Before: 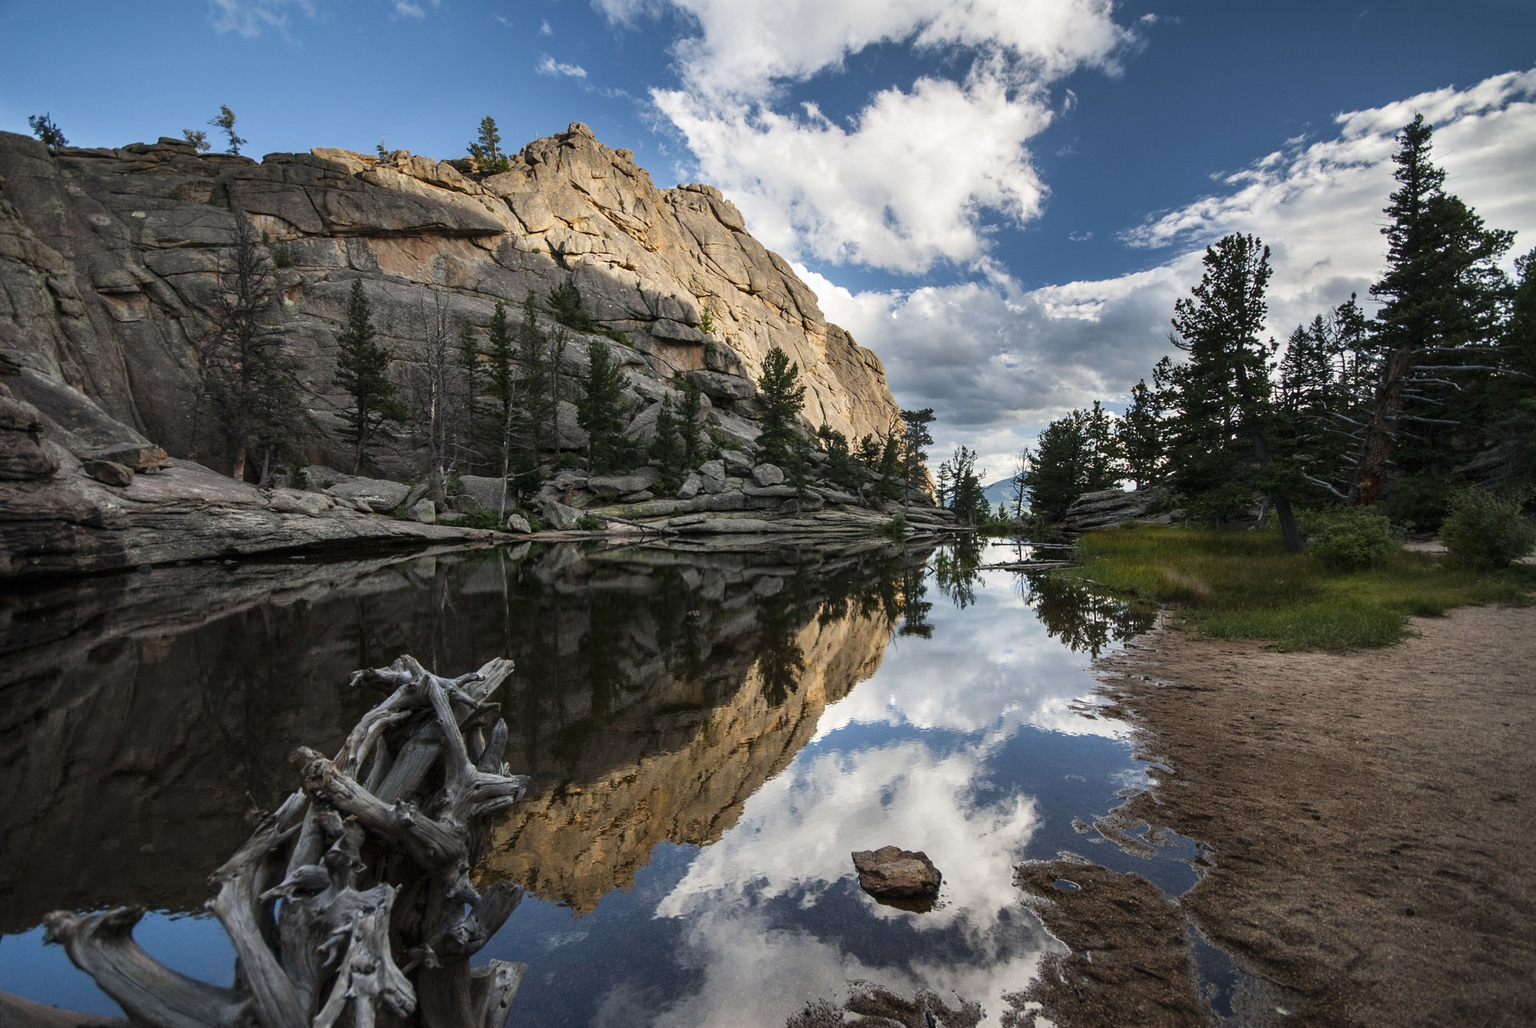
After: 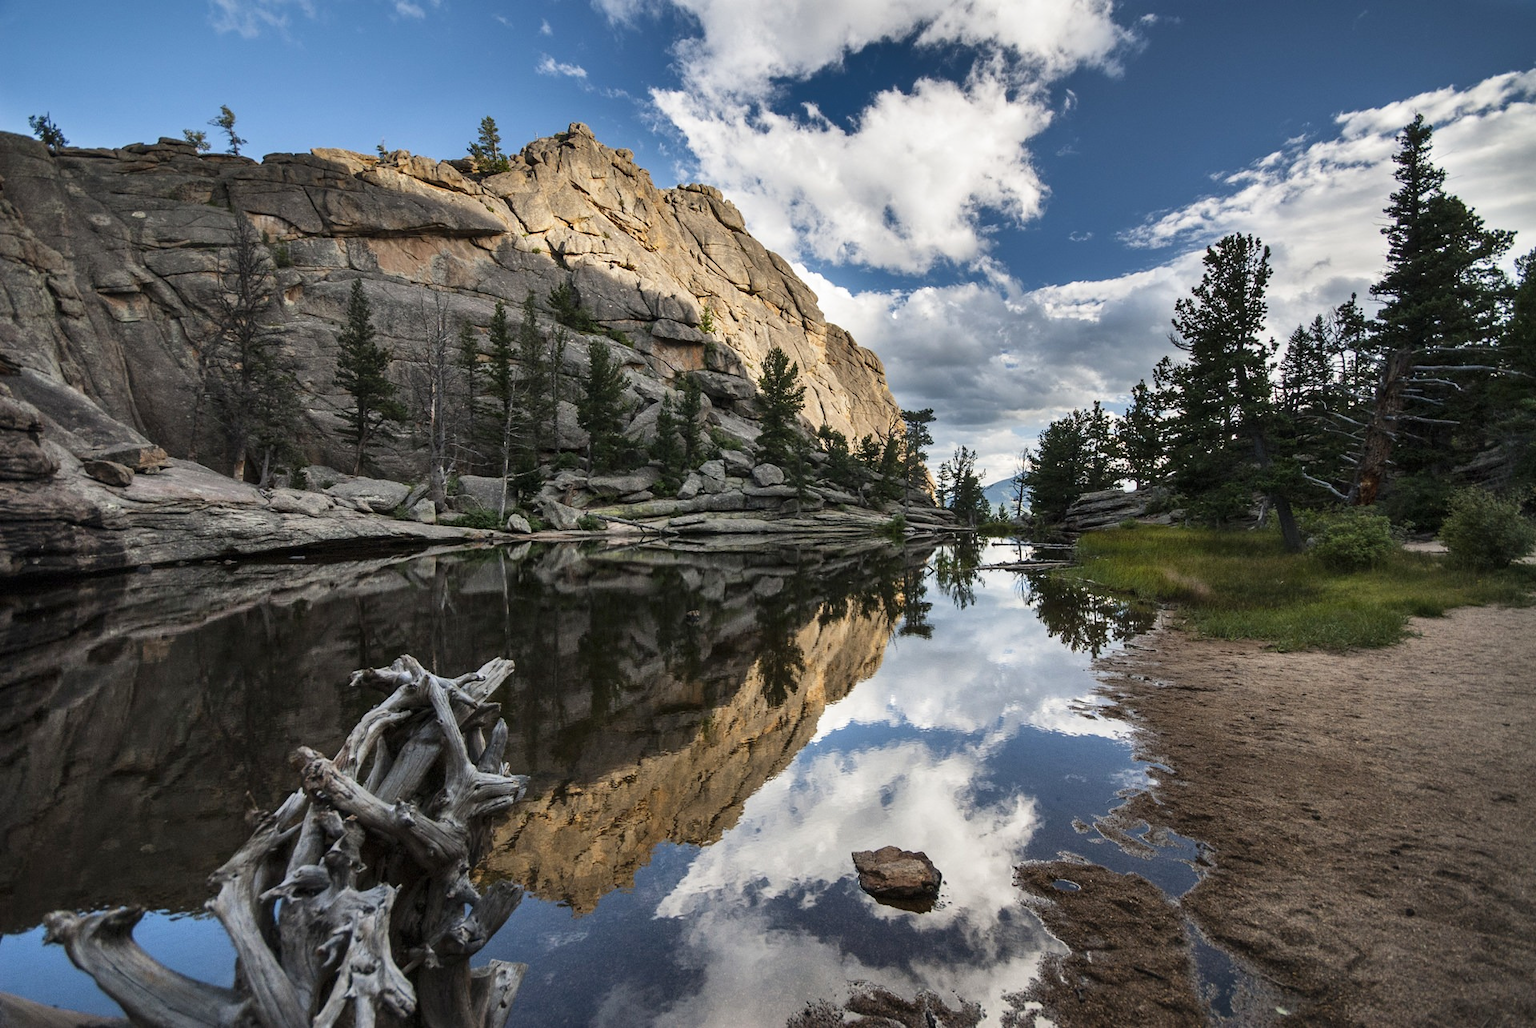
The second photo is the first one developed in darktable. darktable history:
shadows and highlights: radius 118.69, shadows 42.21, highlights -61.56, soften with gaussian
tone curve: curves: ch0 [(0, 0) (0.003, 0.003) (0.011, 0.012) (0.025, 0.026) (0.044, 0.046) (0.069, 0.072) (0.1, 0.104) (0.136, 0.141) (0.177, 0.184) (0.224, 0.233) (0.277, 0.288) (0.335, 0.348) (0.399, 0.414) (0.468, 0.486) (0.543, 0.564) (0.623, 0.647) (0.709, 0.736) (0.801, 0.831) (0.898, 0.921) (1, 1)], preserve colors none
